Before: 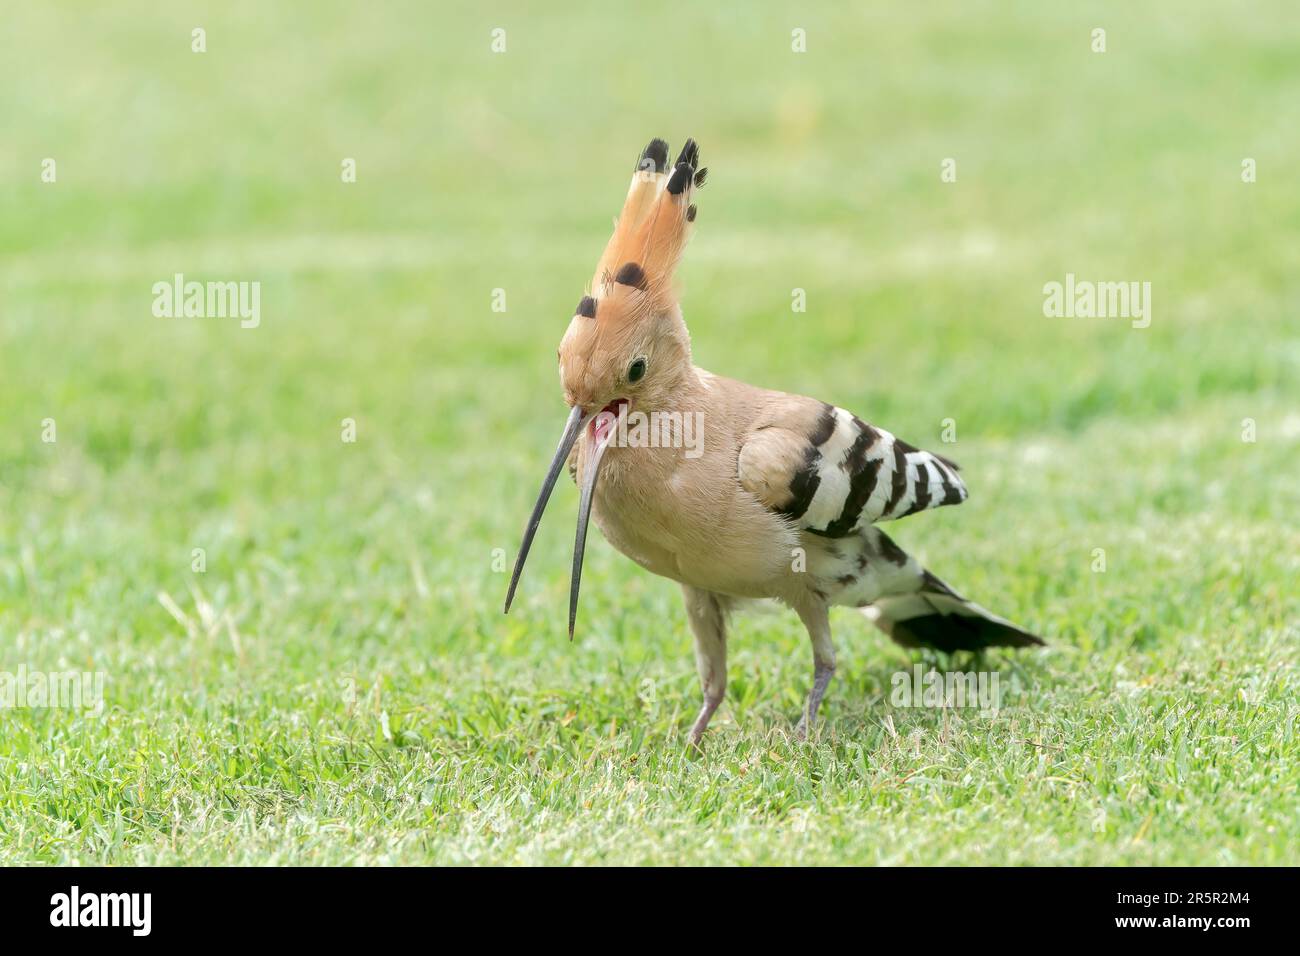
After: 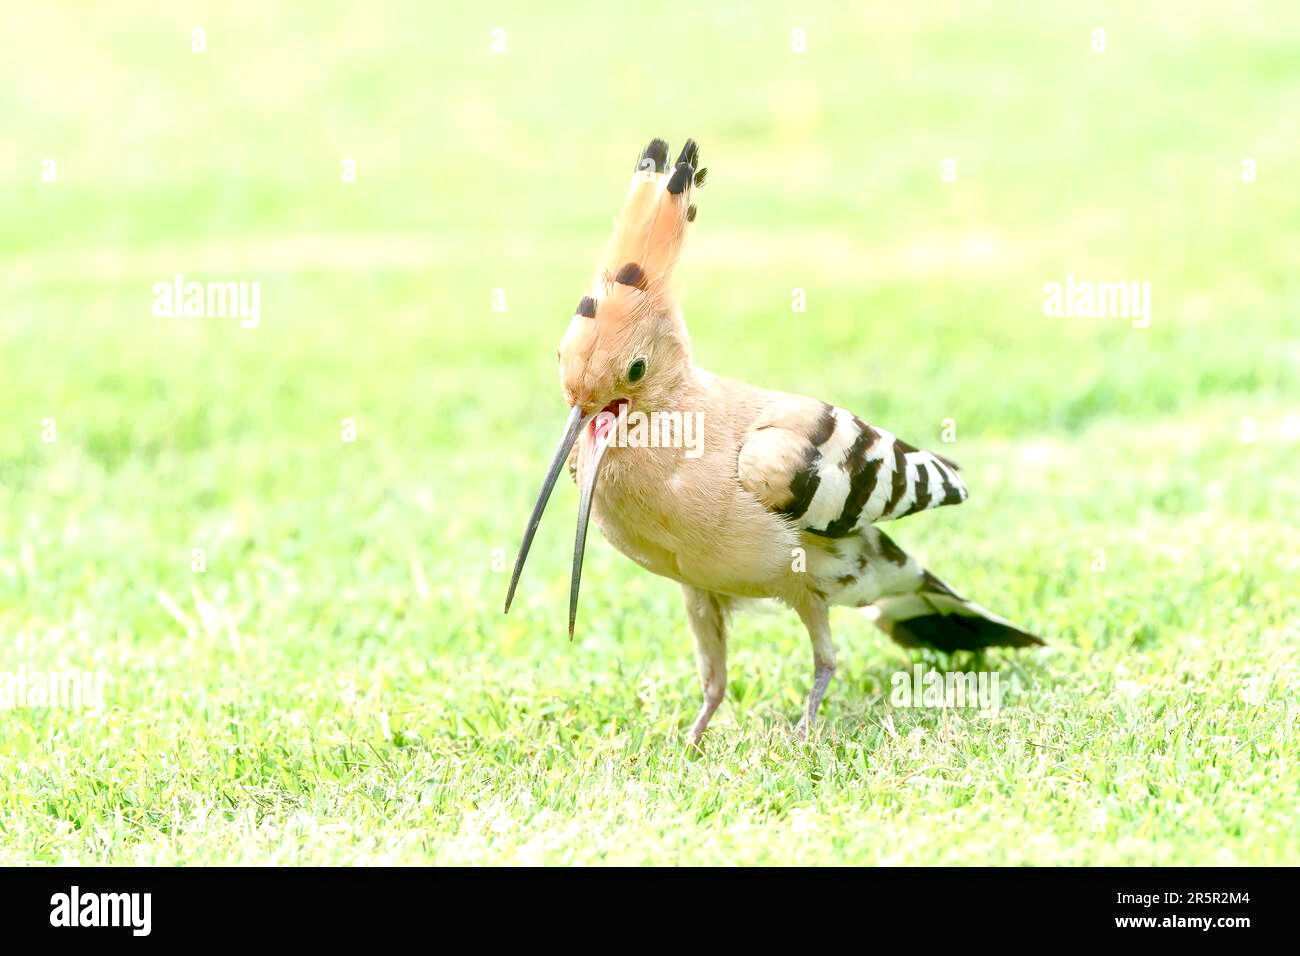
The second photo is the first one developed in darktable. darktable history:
exposure: exposure 1.001 EV, compensate exposure bias true, compensate highlight preservation false
color balance rgb: linear chroma grading › global chroma 15.155%, perceptual saturation grading › global saturation 24.835%, perceptual saturation grading › highlights -50.939%, perceptual saturation grading › mid-tones 18.964%, perceptual saturation grading › shadows 60.632%, contrast -10.163%
